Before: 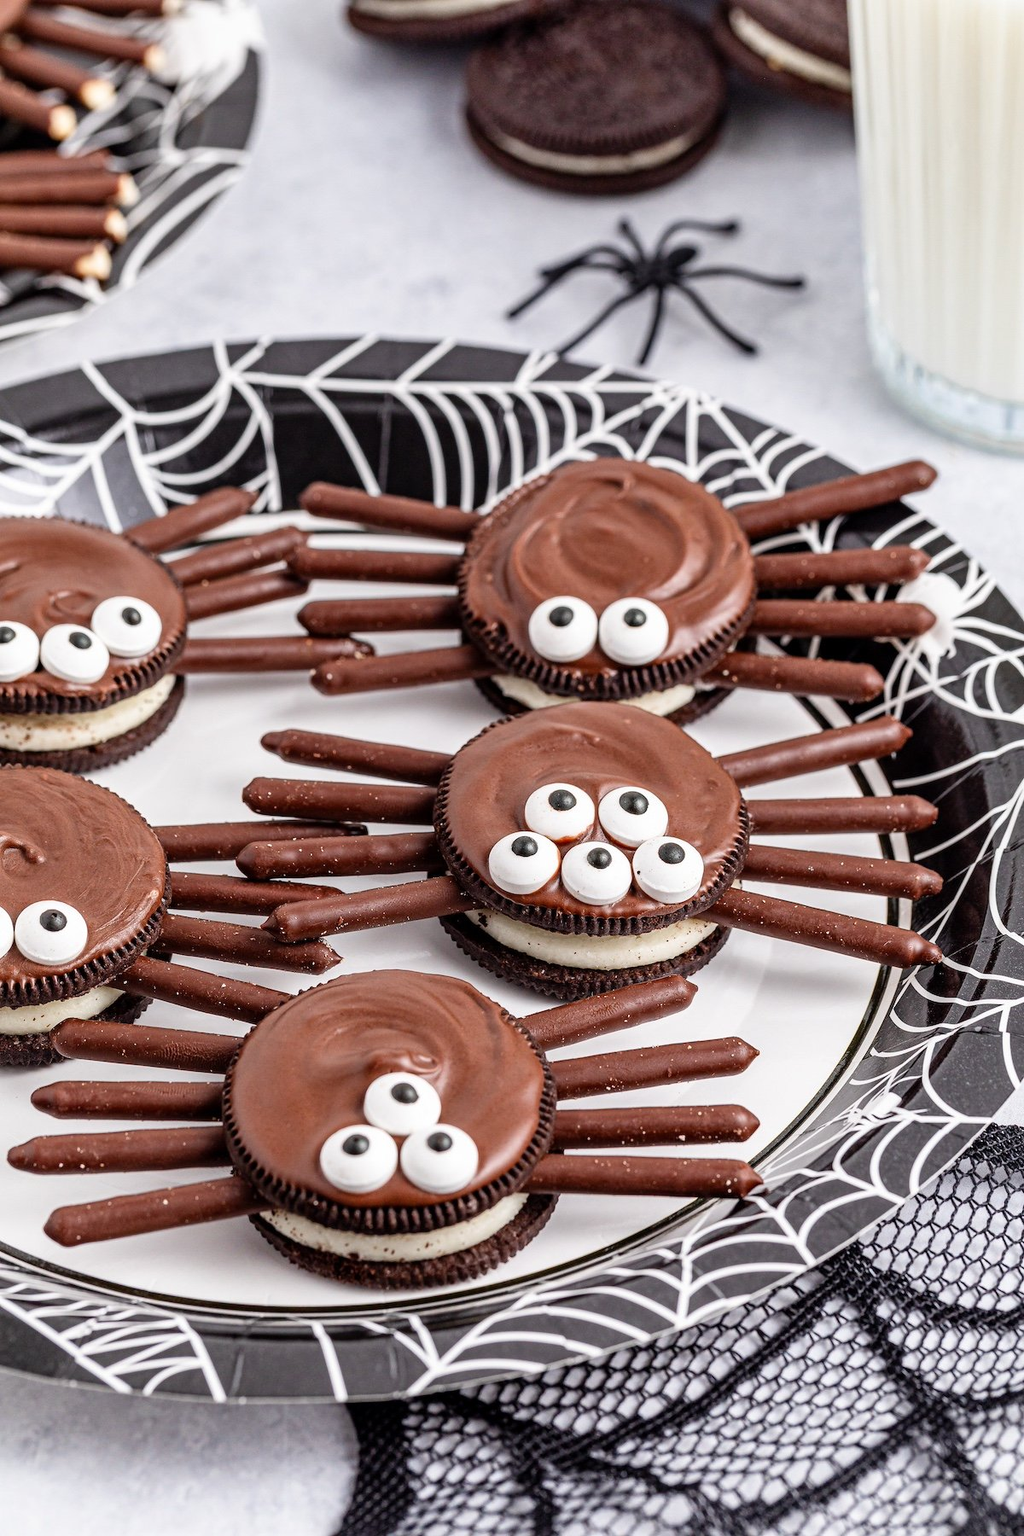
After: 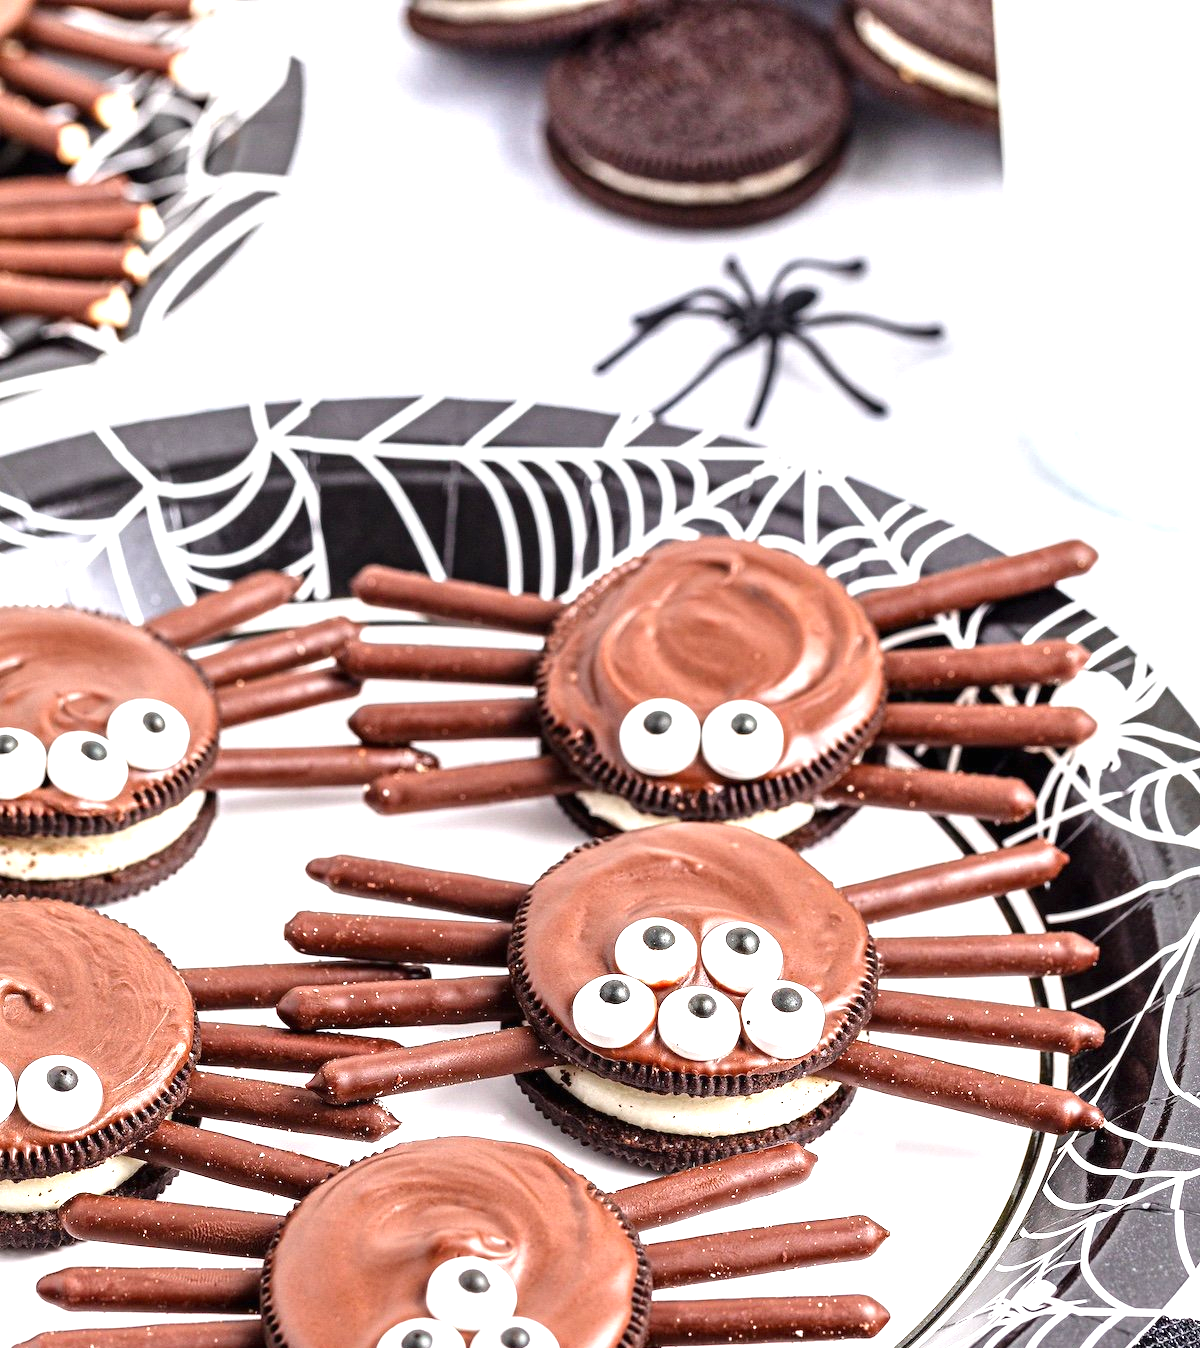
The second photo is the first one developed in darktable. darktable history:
crop: bottom 24.967%
exposure: black level correction 0, exposure 1.173 EV, compensate exposure bias true, compensate highlight preservation false
